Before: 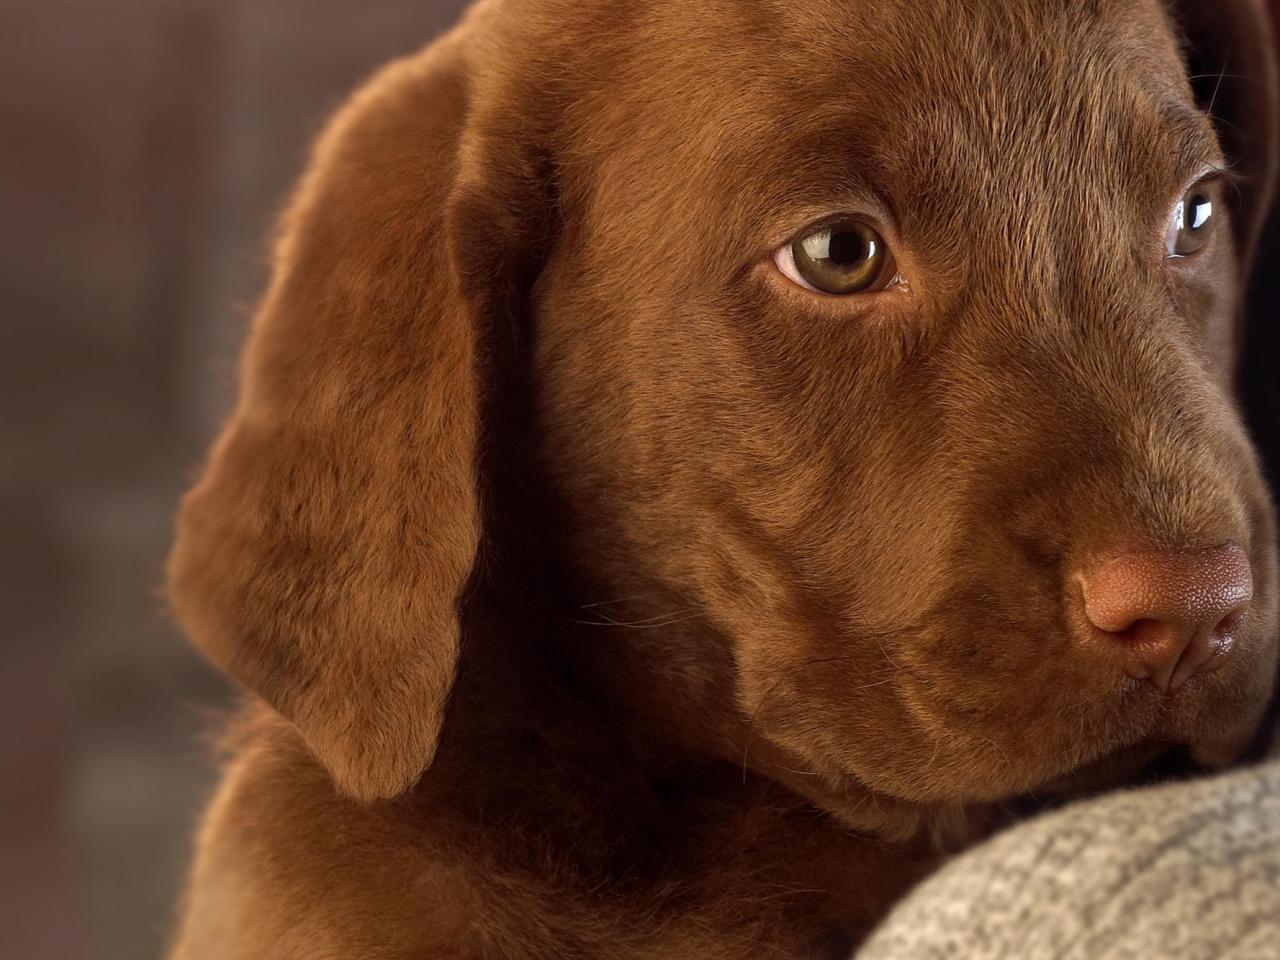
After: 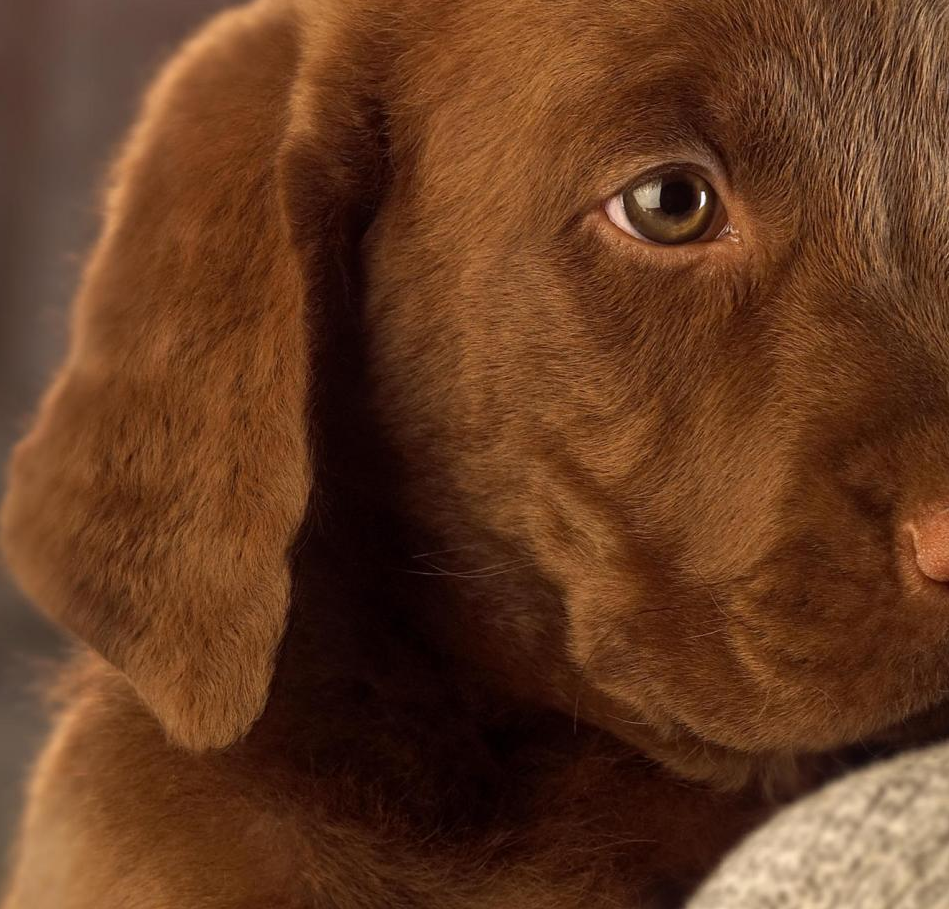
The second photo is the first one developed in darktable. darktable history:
crop and rotate: left 13.204%, top 5.259%, right 12.622%
